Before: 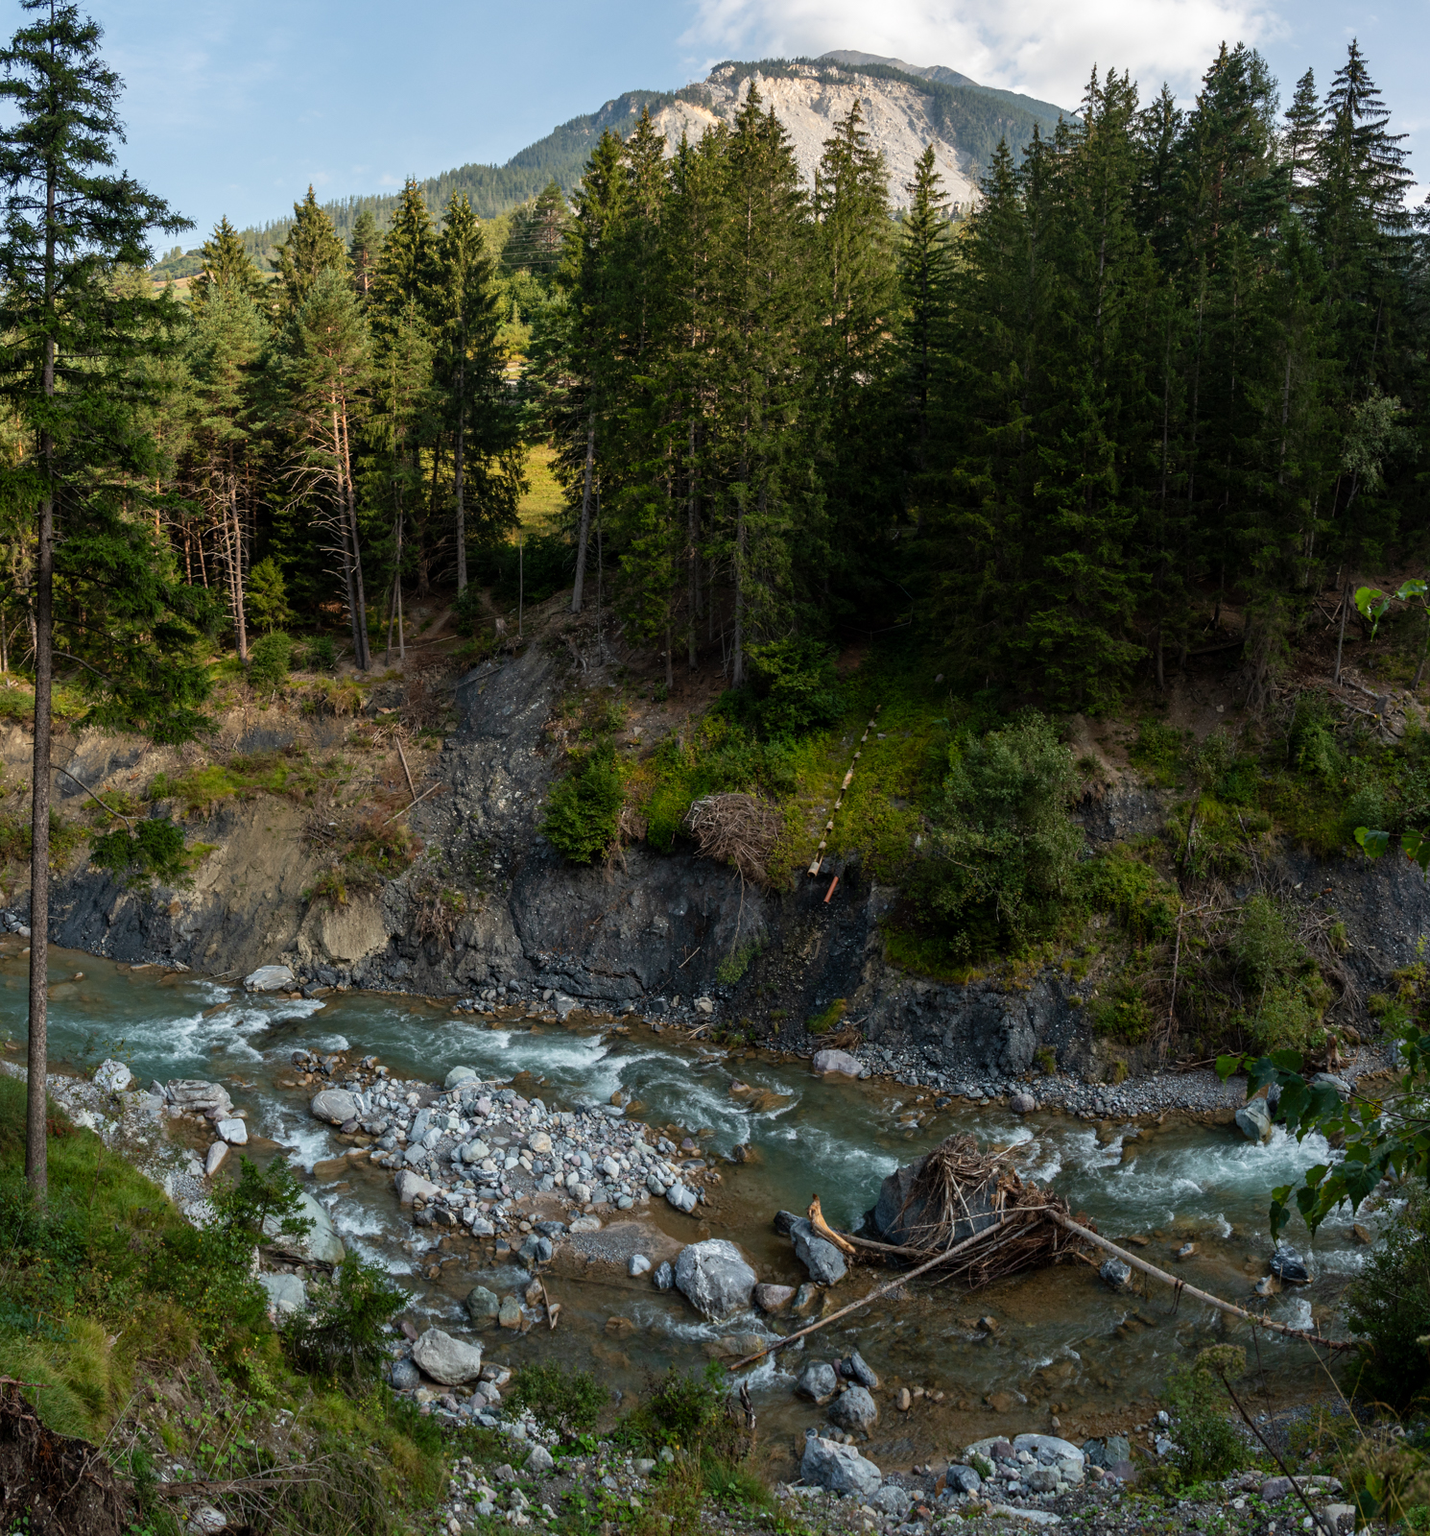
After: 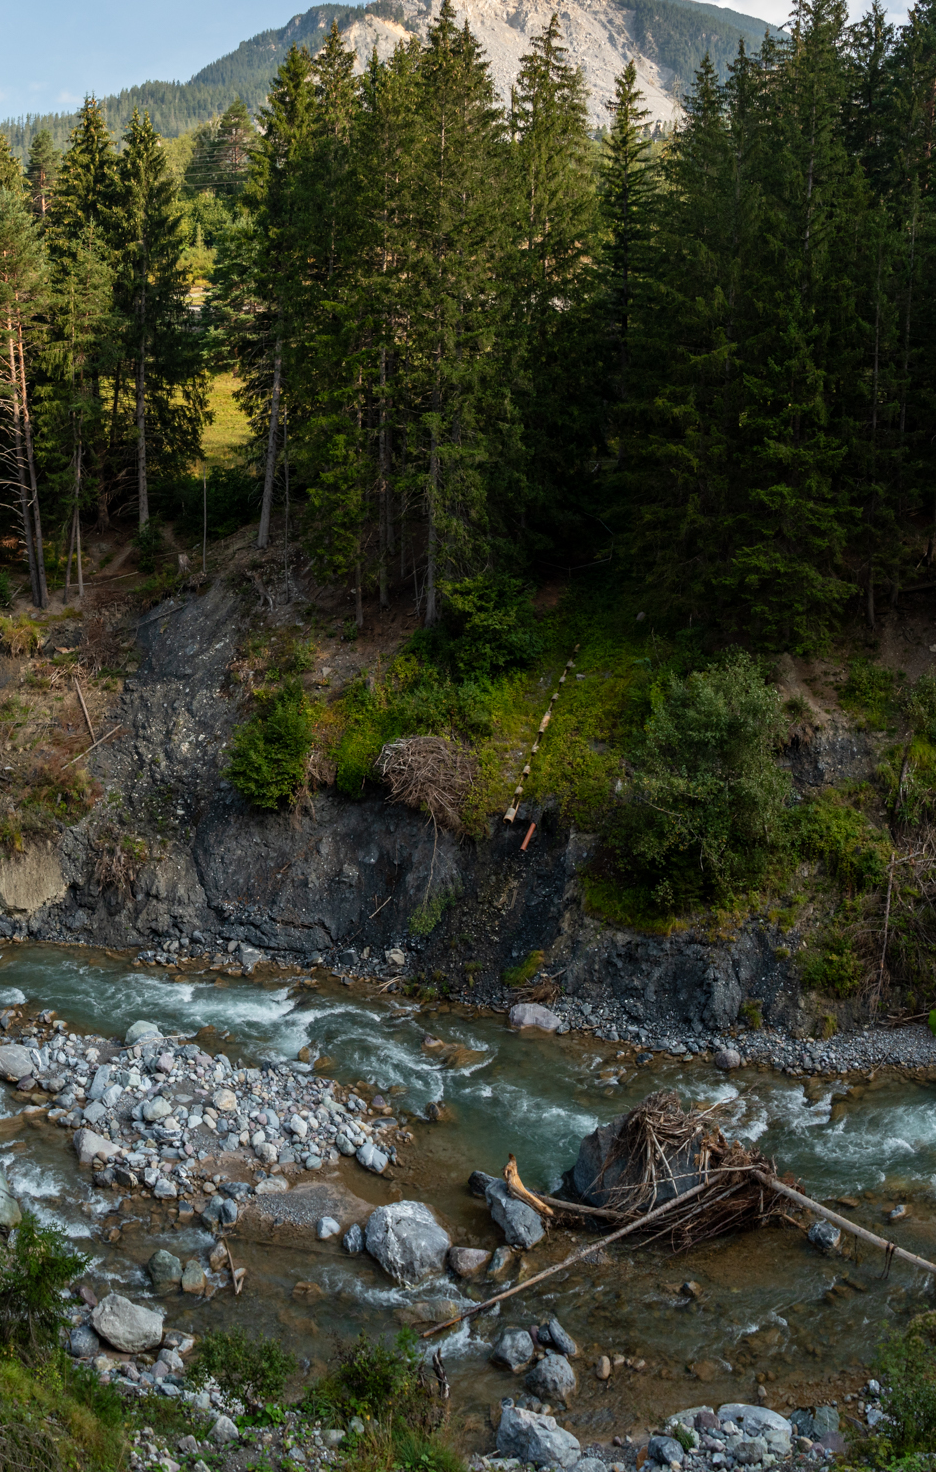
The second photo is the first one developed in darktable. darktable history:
crop and rotate: left 22.732%, top 5.632%, right 14.383%, bottom 2.347%
